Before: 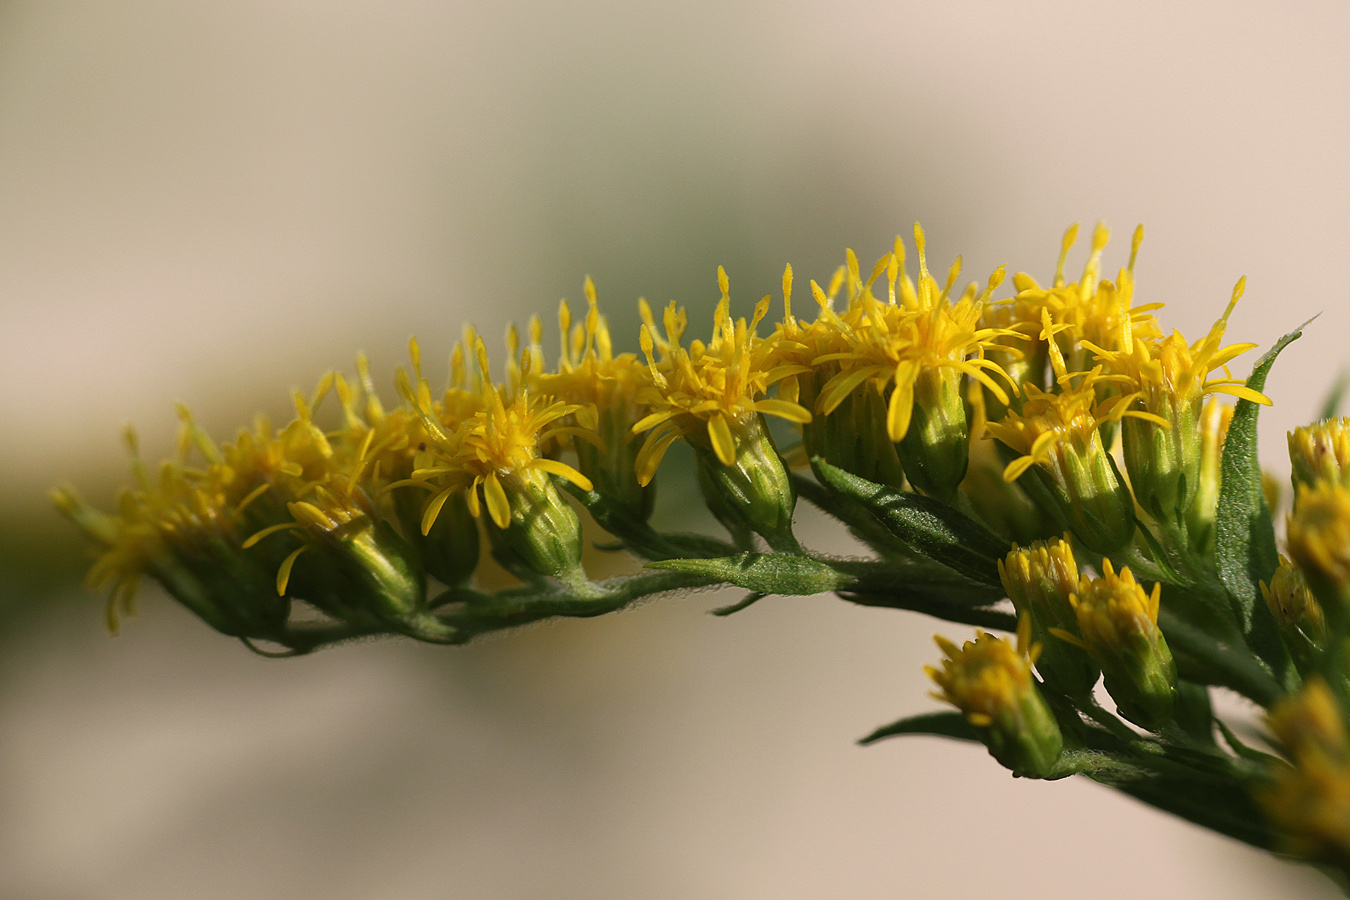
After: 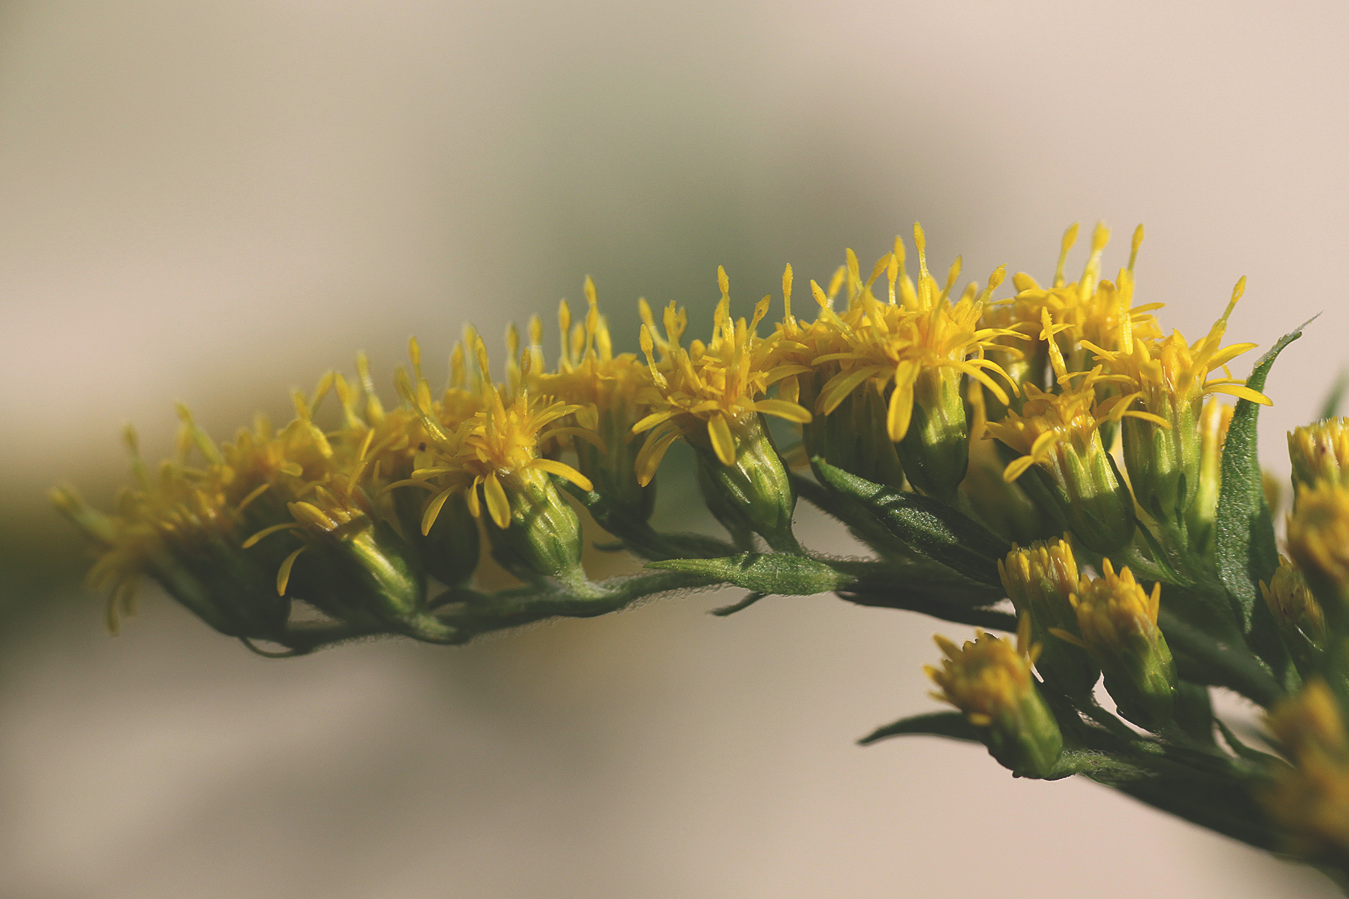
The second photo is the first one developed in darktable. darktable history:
exposure: black level correction -0.023, exposure -0.039 EV, compensate highlight preservation false
